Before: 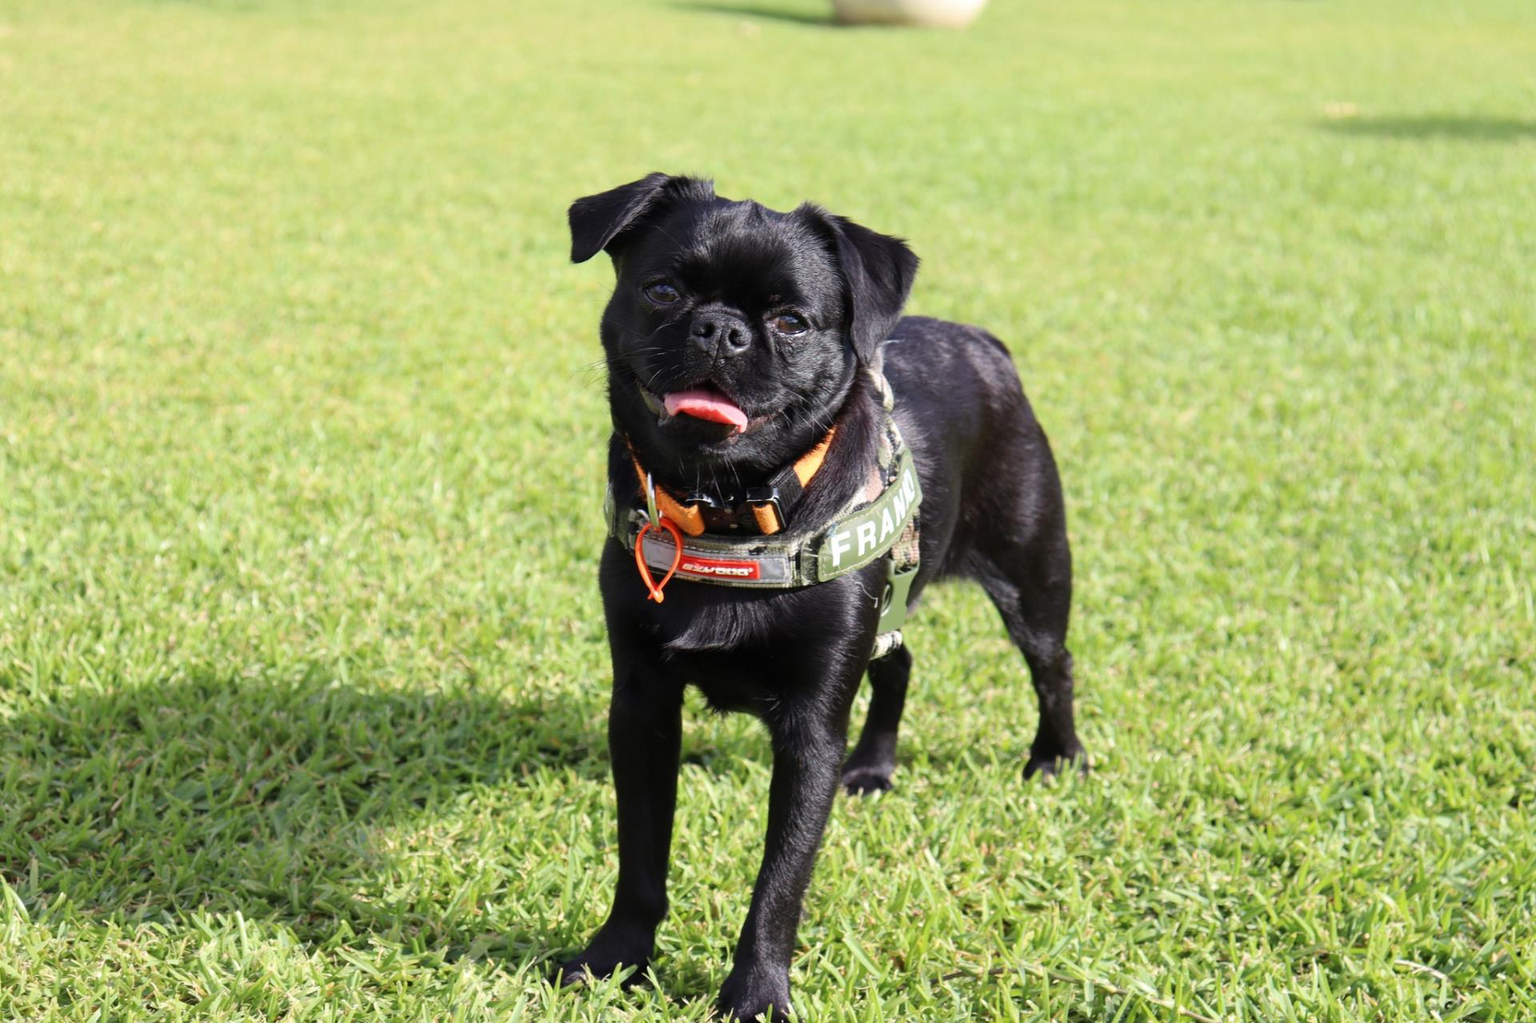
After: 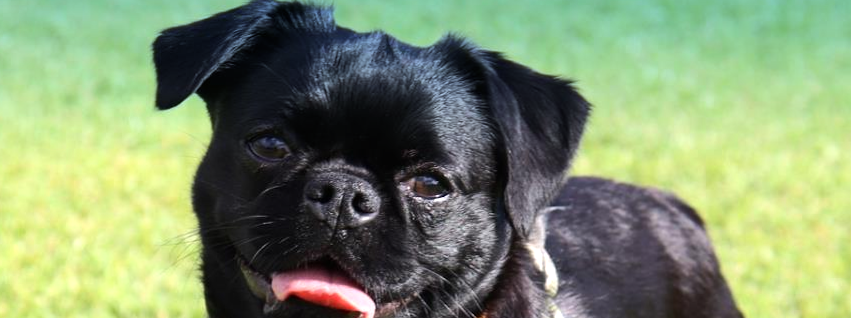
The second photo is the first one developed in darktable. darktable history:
graduated density: density 2.02 EV, hardness 44%, rotation 0.374°, offset 8.21, hue 208.8°, saturation 97%
tone equalizer: -8 EV -0.417 EV, -7 EV -0.389 EV, -6 EV -0.333 EV, -5 EV -0.222 EV, -3 EV 0.222 EV, -2 EV 0.333 EV, -1 EV 0.389 EV, +0 EV 0.417 EV, edges refinement/feathering 500, mask exposure compensation -1.57 EV, preserve details no
rotate and perspective: rotation 0.192°, lens shift (horizontal) -0.015, crop left 0.005, crop right 0.996, crop top 0.006, crop bottom 0.99
crop: left 28.64%, top 16.832%, right 26.637%, bottom 58.055%
